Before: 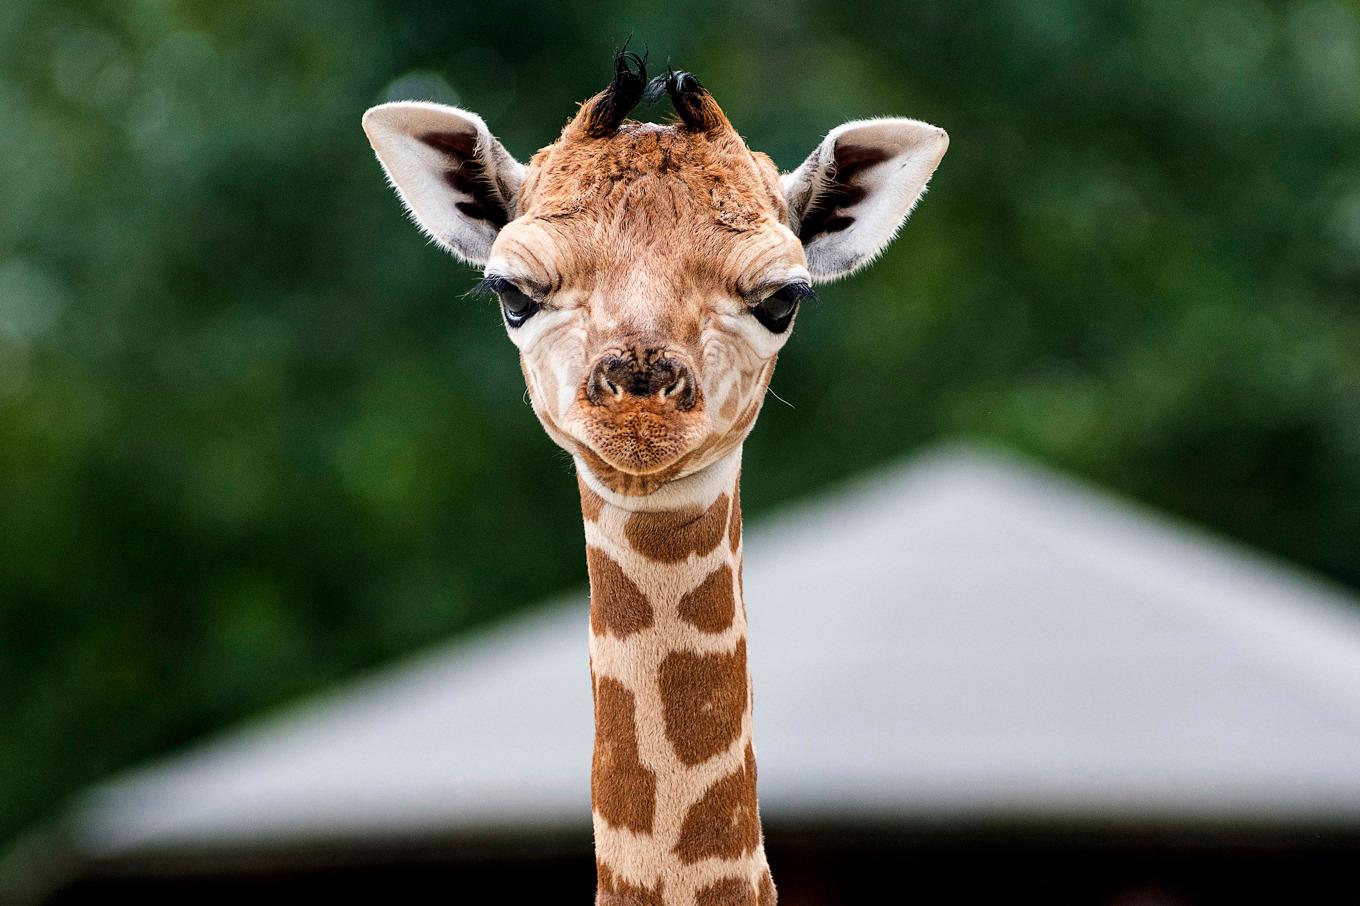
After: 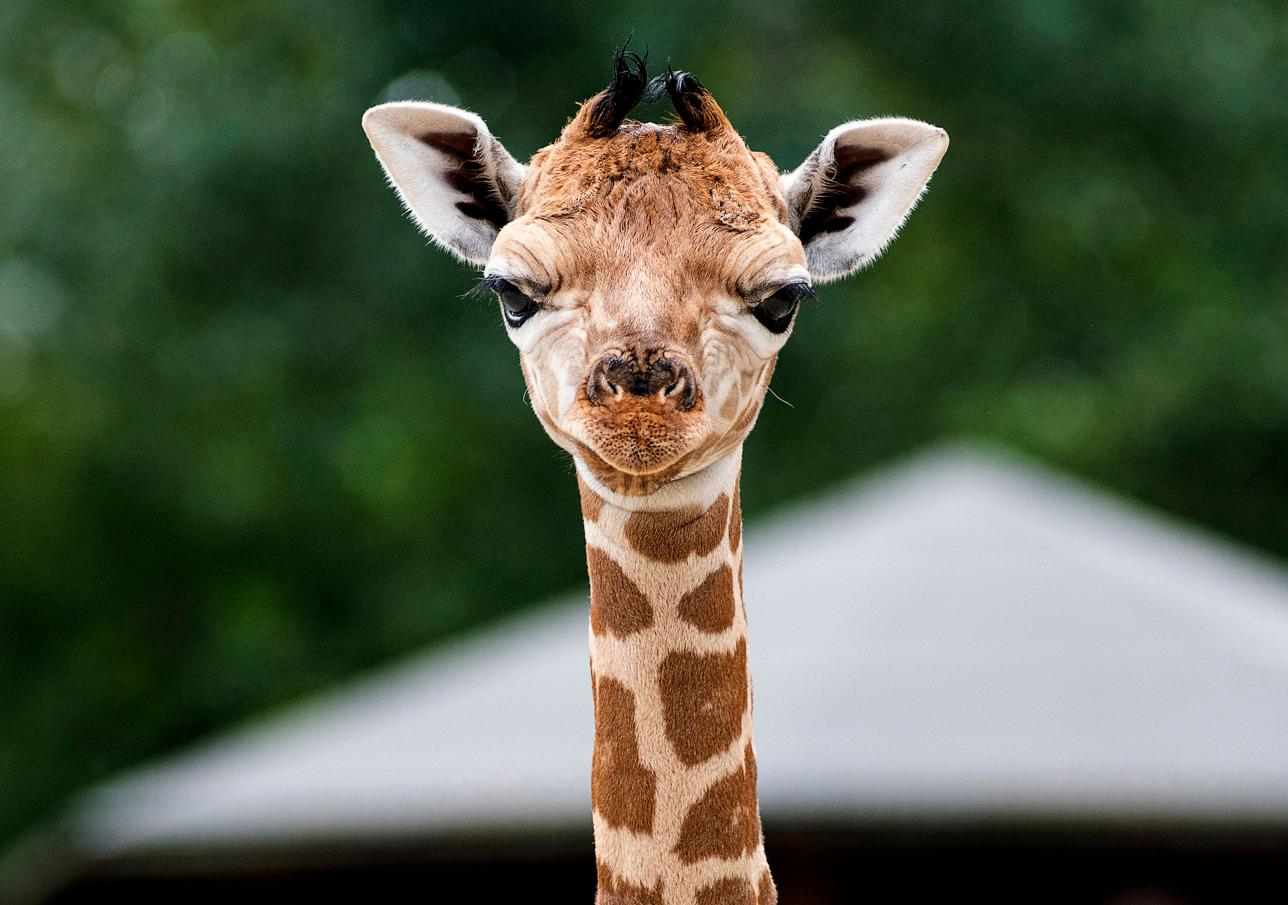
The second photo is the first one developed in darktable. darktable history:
crop and rotate: left 0%, right 5.227%
